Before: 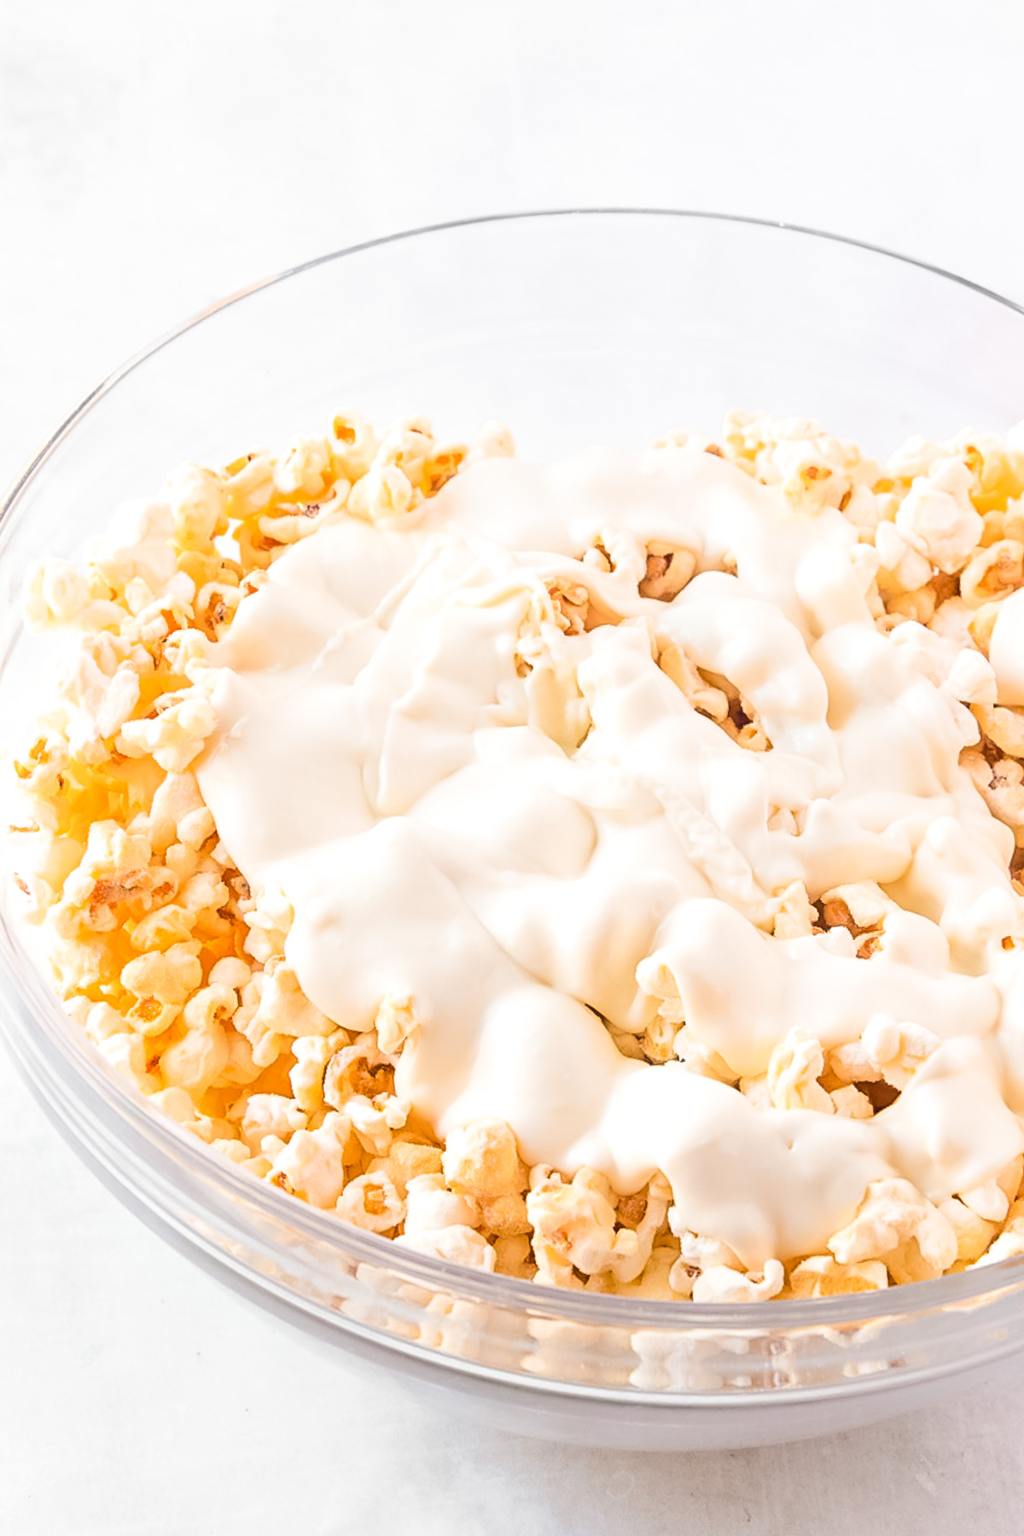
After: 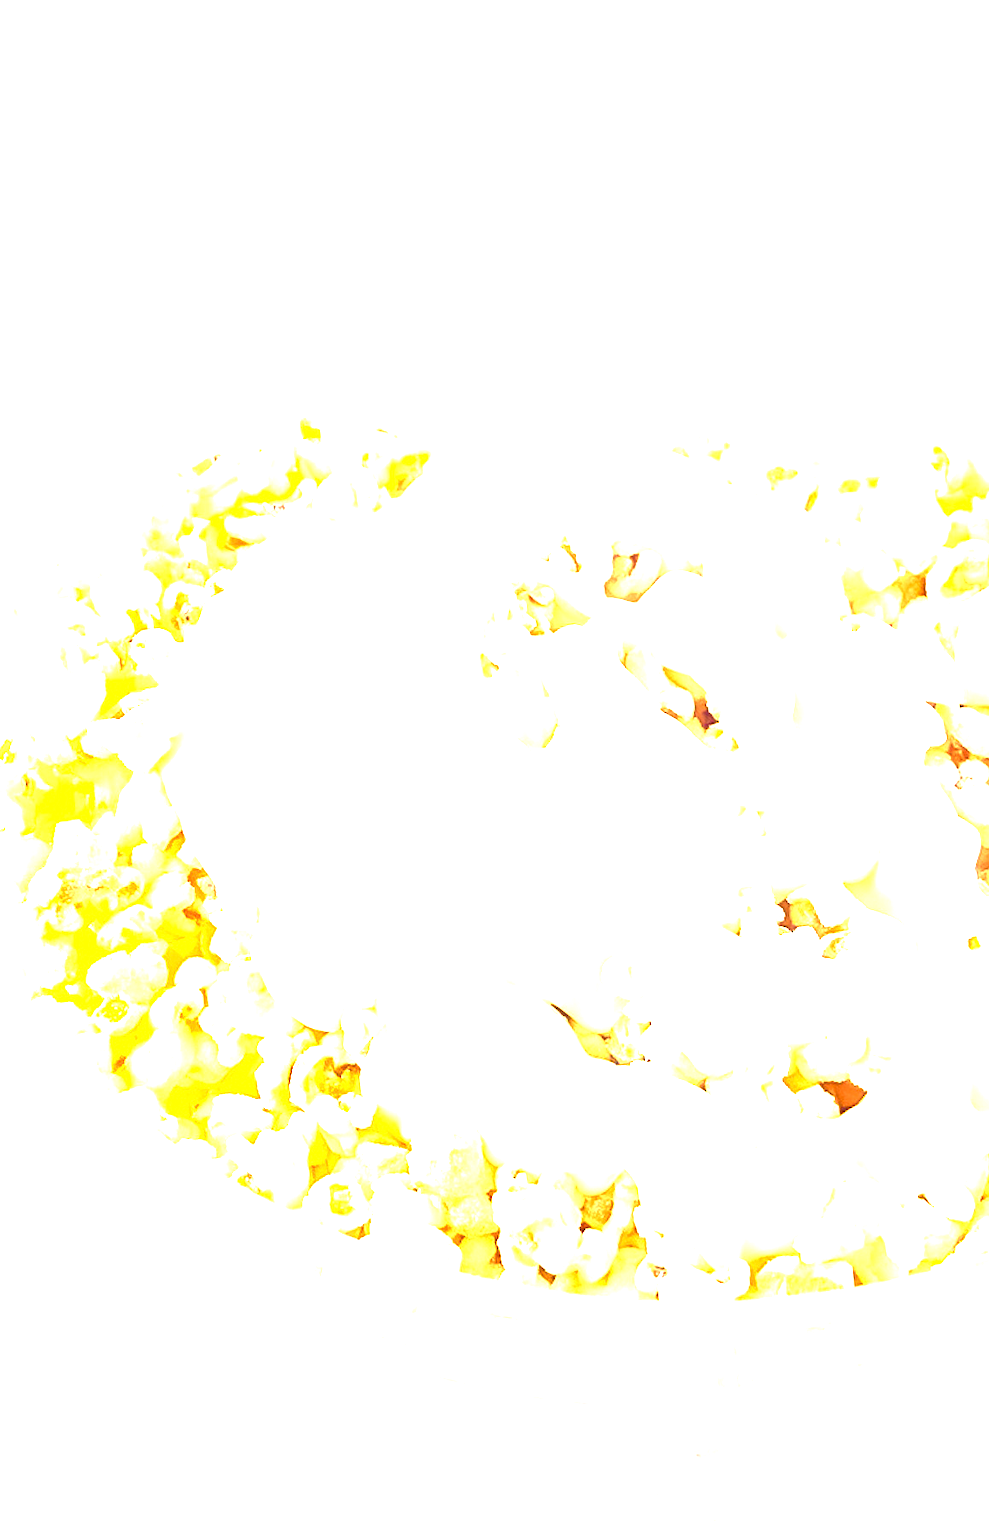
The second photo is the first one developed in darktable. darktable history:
crop and rotate: left 3.416%
exposure: exposure 2.252 EV, compensate highlight preservation false
